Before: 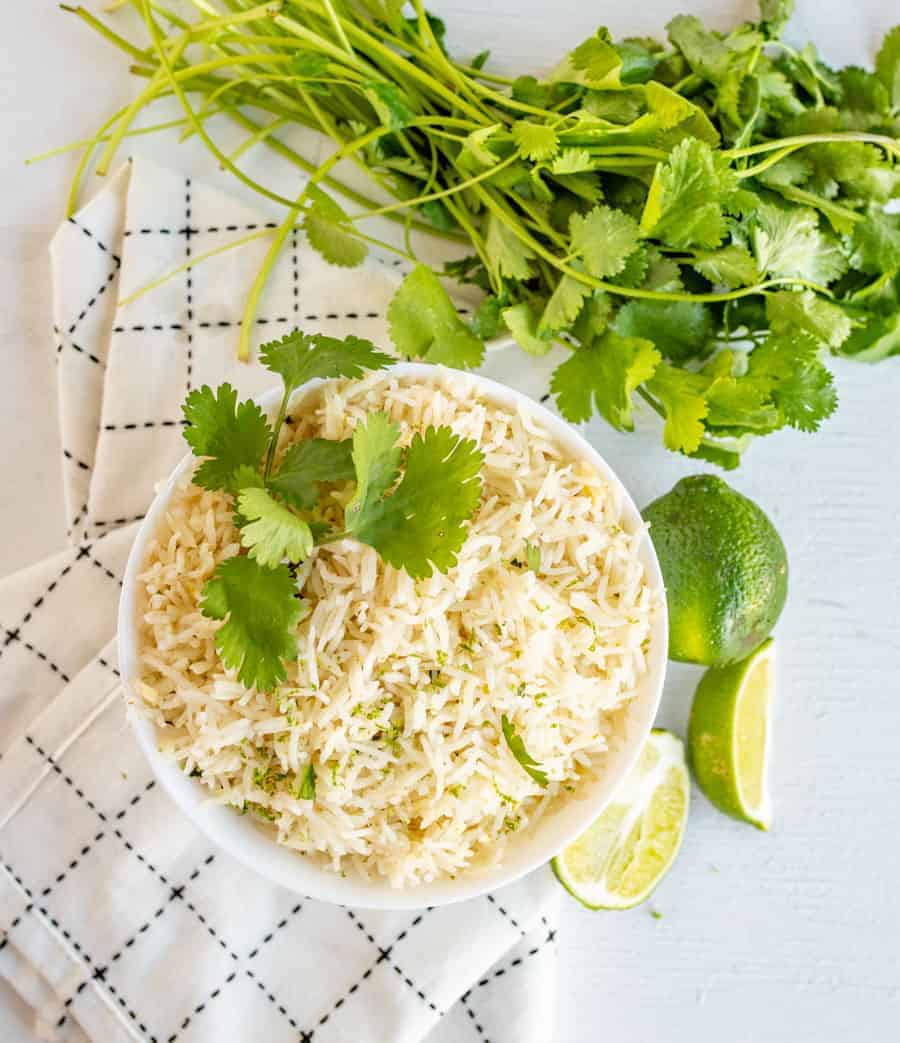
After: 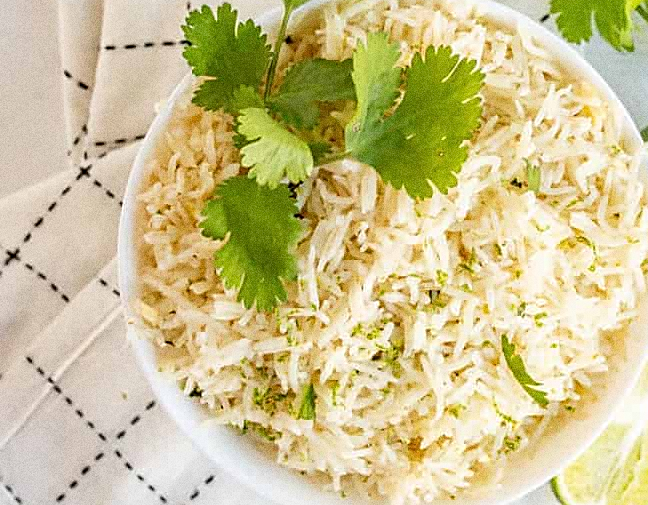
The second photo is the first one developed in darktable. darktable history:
sharpen: on, module defaults
grain: coarseness 0.09 ISO, strength 40%
crop: top 36.498%, right 27.964%, bottom 14.995%
